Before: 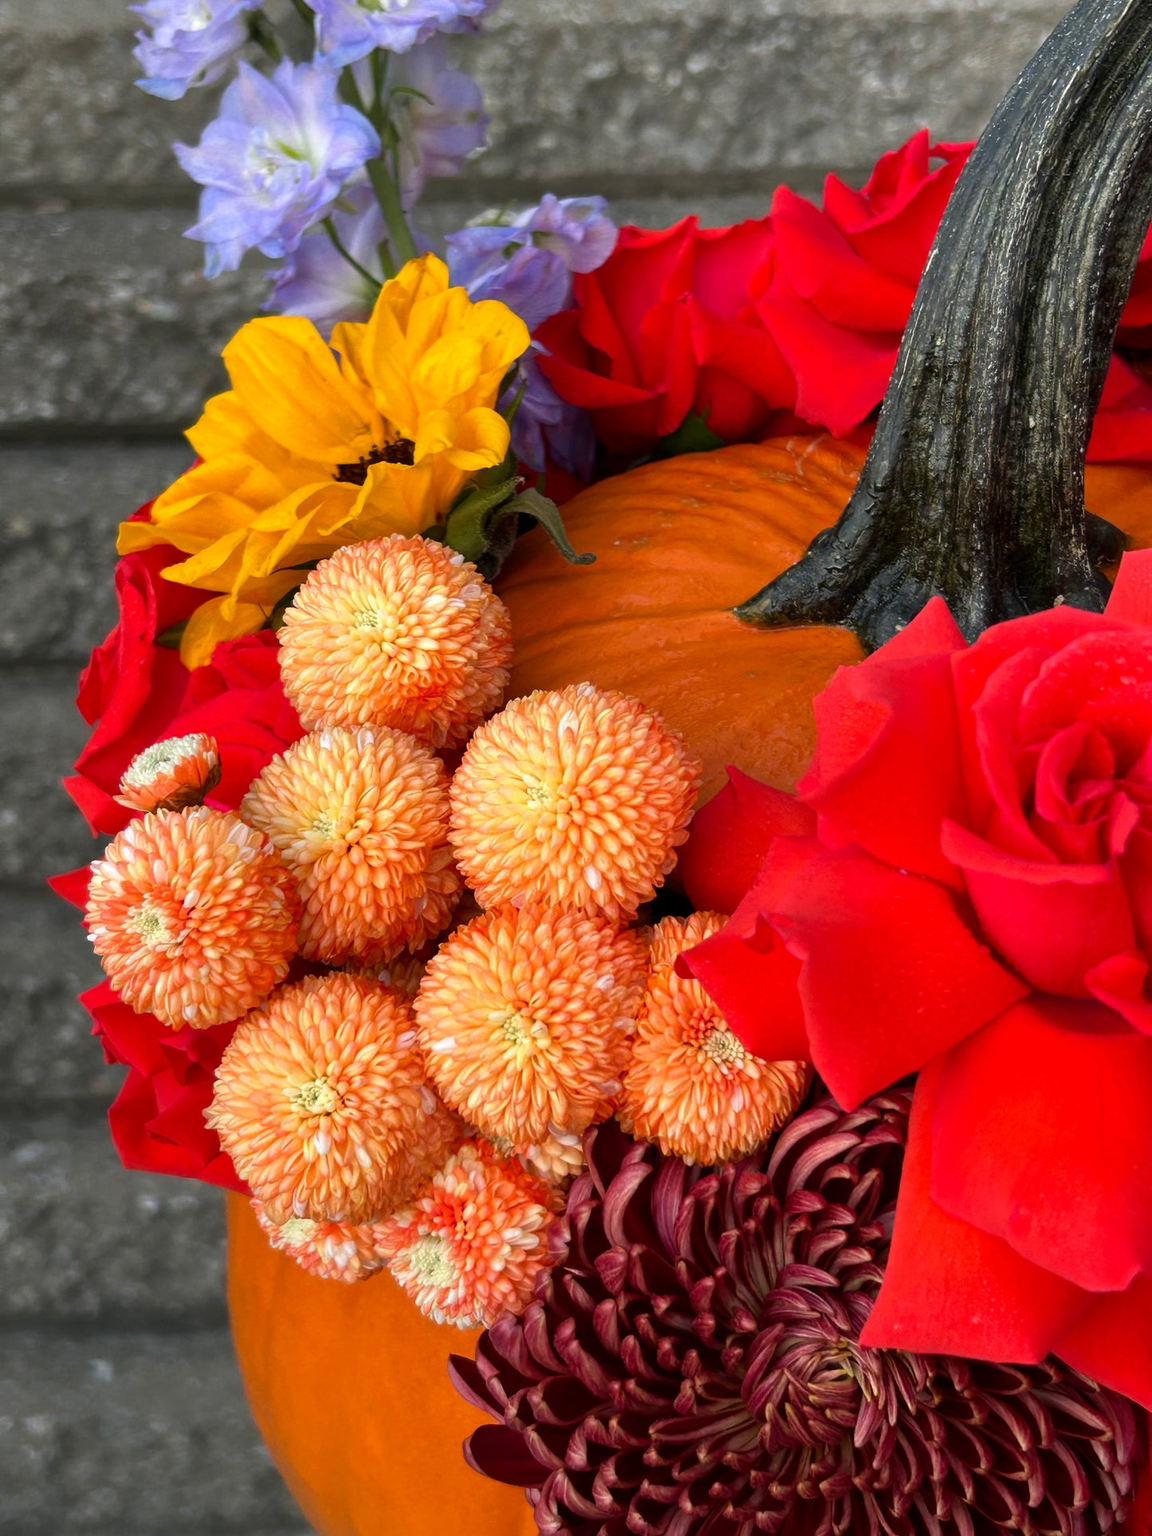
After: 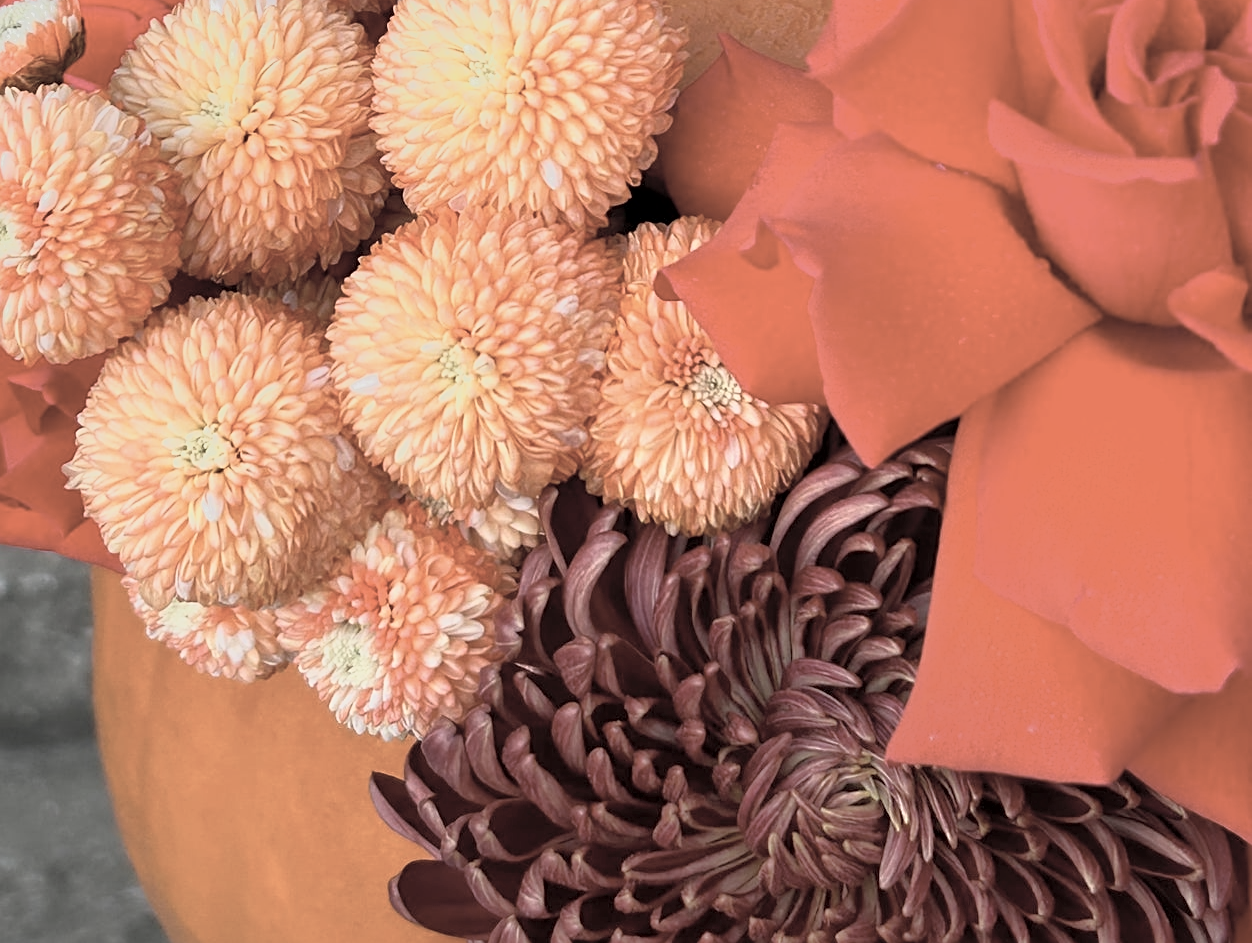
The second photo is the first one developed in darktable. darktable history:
sharpen: on, module defaults
exposure: black level correction 0.001, compensate highlight preservation false
crop and rotate: left 13.306%, top 48.129%, bottom 2.928%
tone equalizer: -7 EV -0.63 EV, -6 EV 1 EV, -5 EV -0.45 EV, -4 EV 0.43 EV, -3 EV 0.41 EV, -2 EV 0.15 EV, -1 EV -0.15 EV, +0 EV -0.39 EV, smoothing diameter 25%, edges refinement/feathering 10, preserve details guided filter
contrast brightness saturation: brightness 0.18, saturation -0.5
